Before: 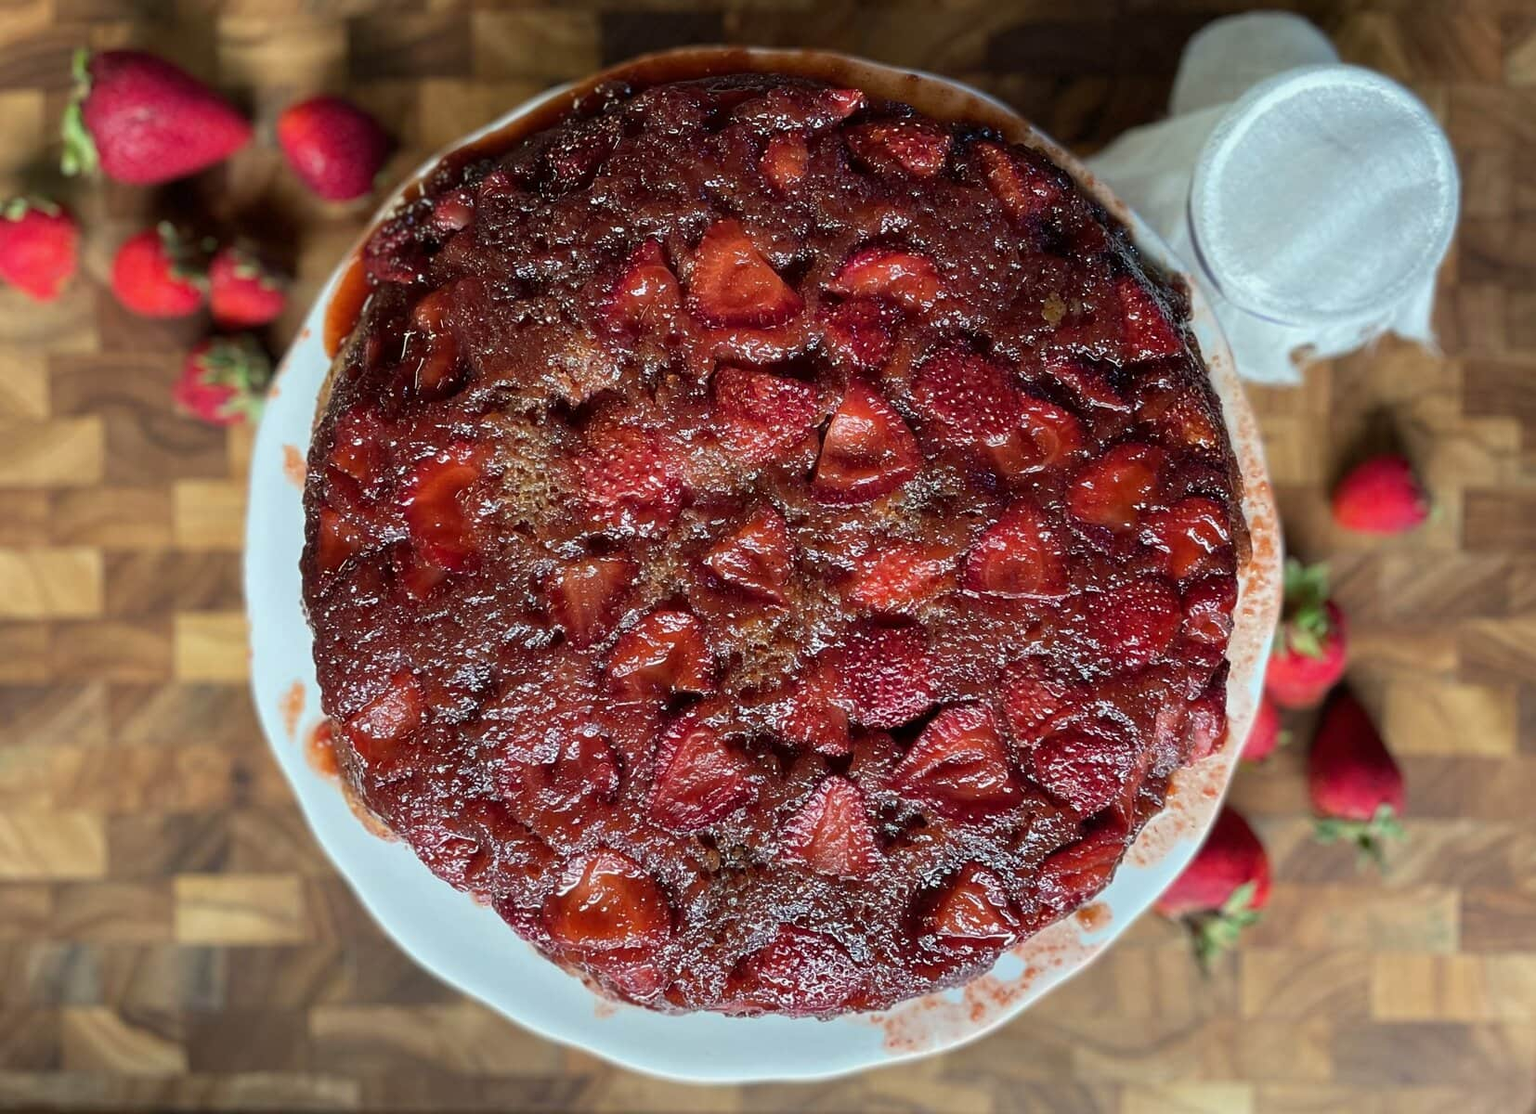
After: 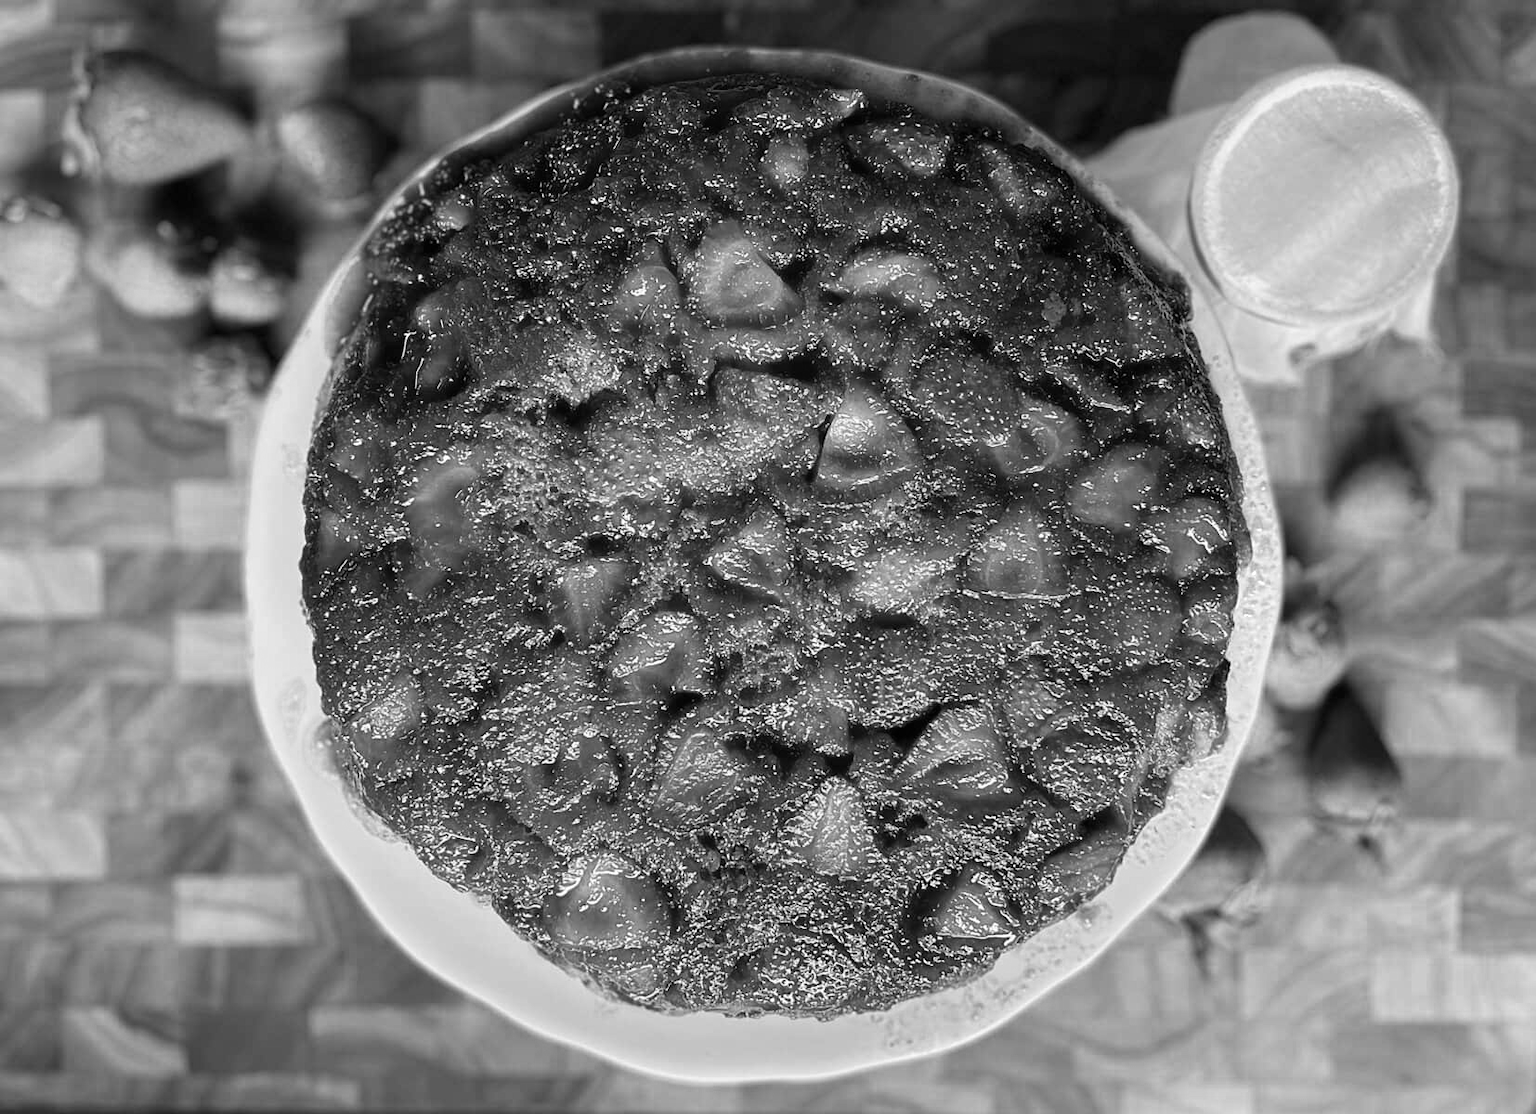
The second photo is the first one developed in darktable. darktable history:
color zones: curves: ch0 [(0.004, 0.588) (0.116, 0.636) (0.259, 0.476) (0.423, 0.464) (0.75, 0.5)]; ch1 [(0, 0) (0.143, 0) (0.286, 0) (0.429, 0) (0.571, 0) (0.714, 0) (0.857, 0)]
white balance: red 1.05, blue 1.072
